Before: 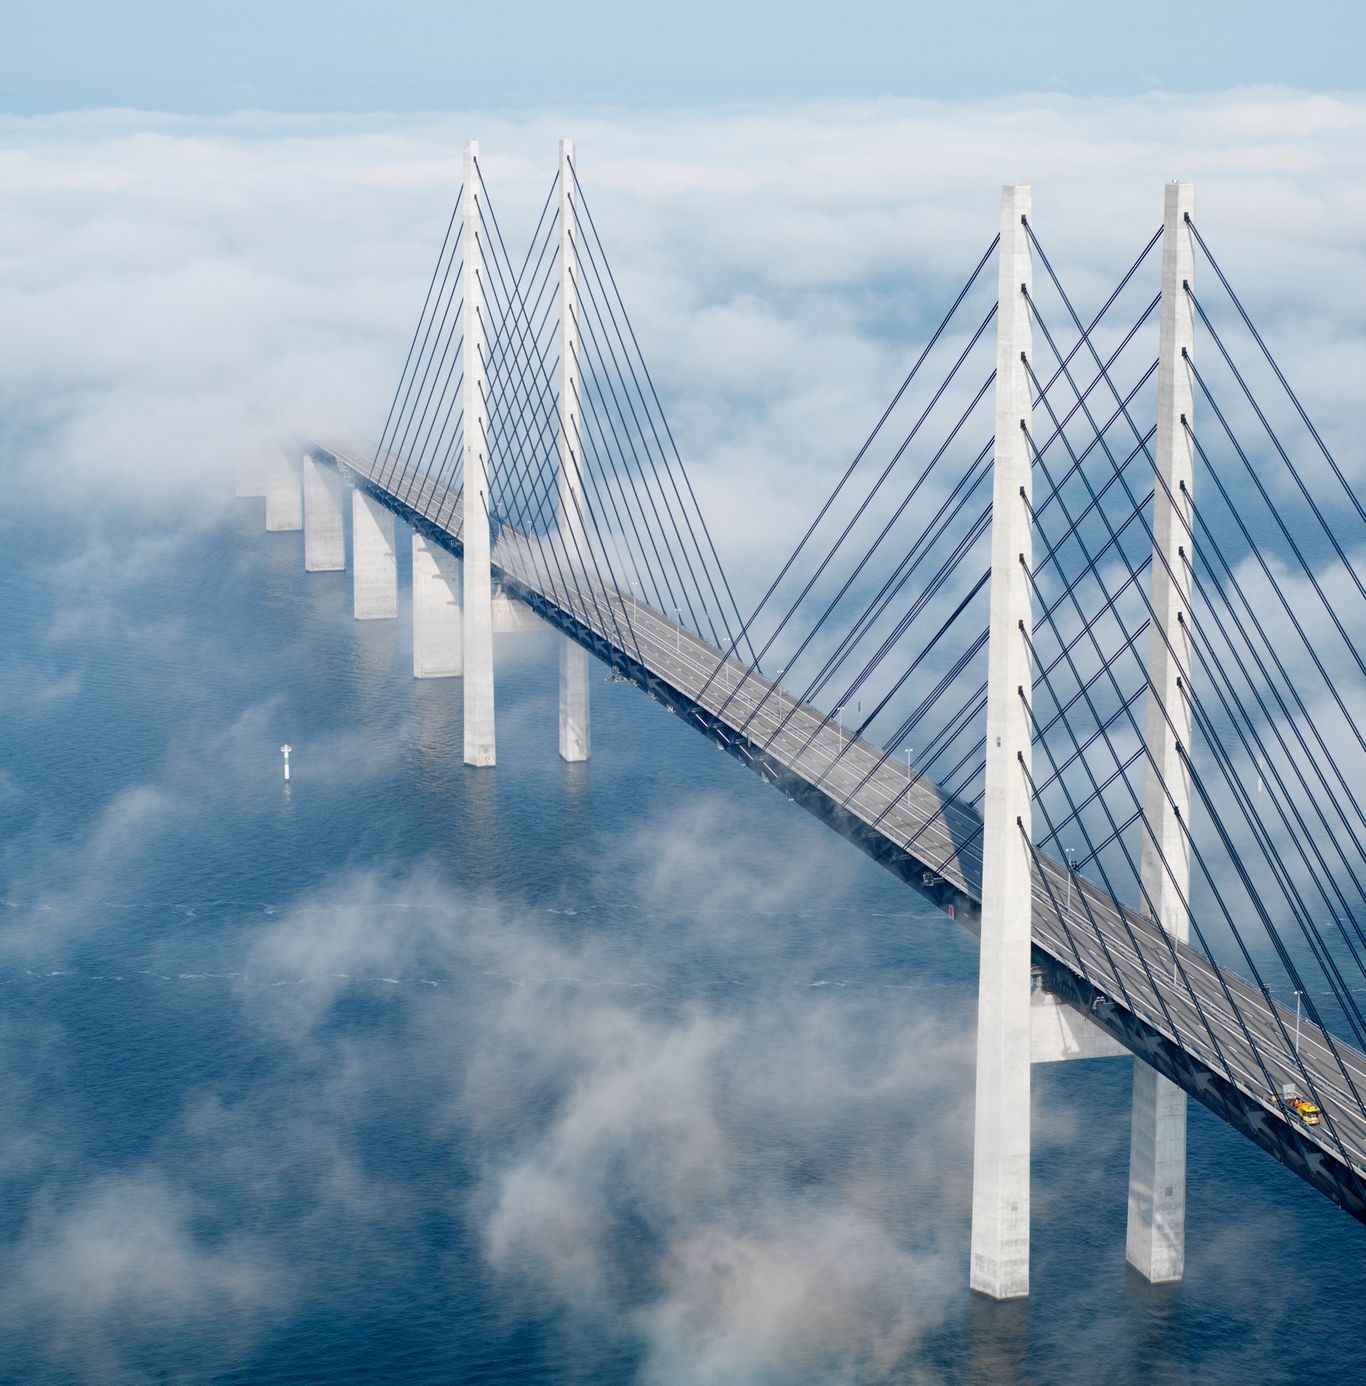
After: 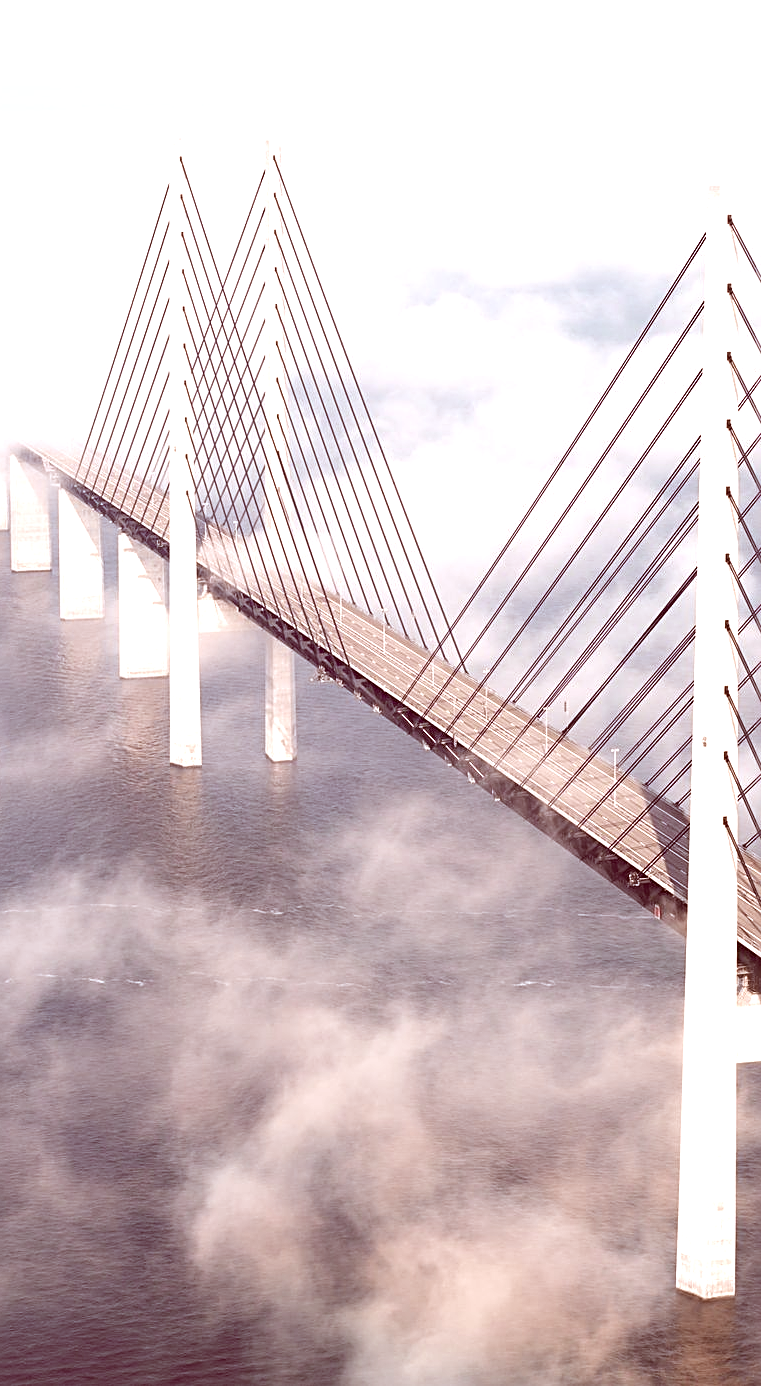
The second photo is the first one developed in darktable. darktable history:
color correction: highlights a* 9.17, highlights b* 8.53, shadows a* 39.51, shadows b* 39.63, saturation 0.768
exposure: black level correction 0, exposure 0.889 EV, compensate highlight preservation false
sharpen: on, module defaults
crop: left 21.564%, right 22.683%
